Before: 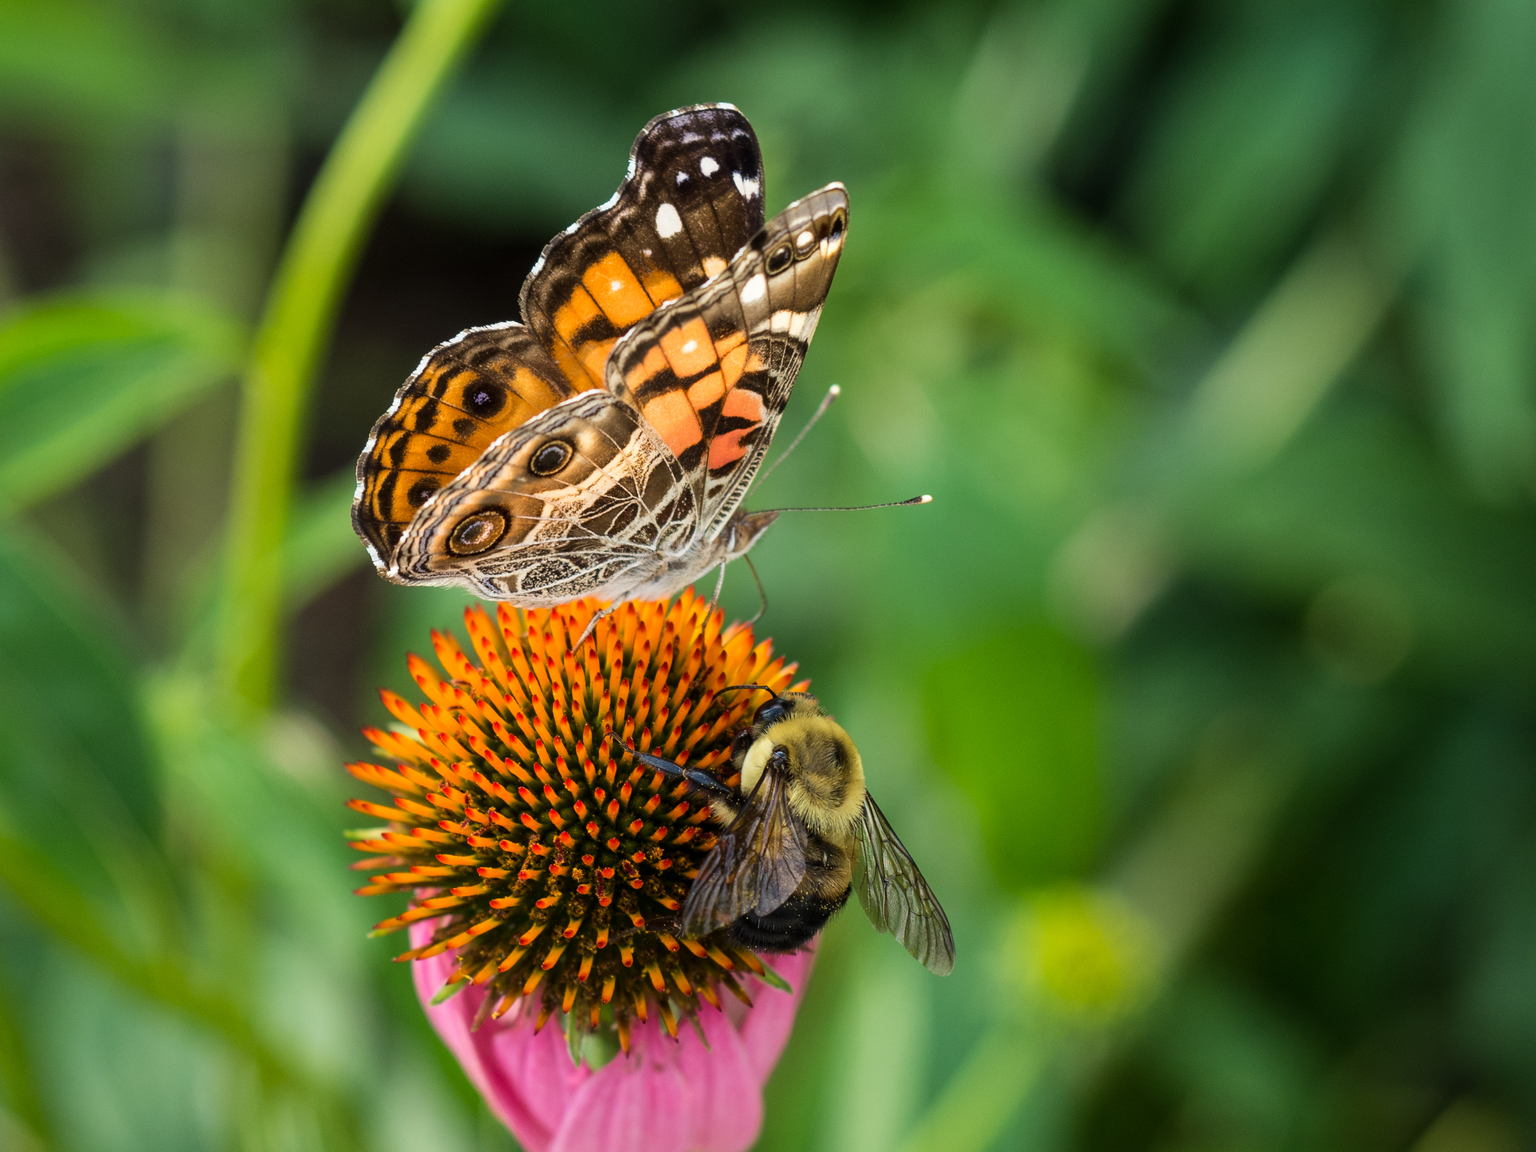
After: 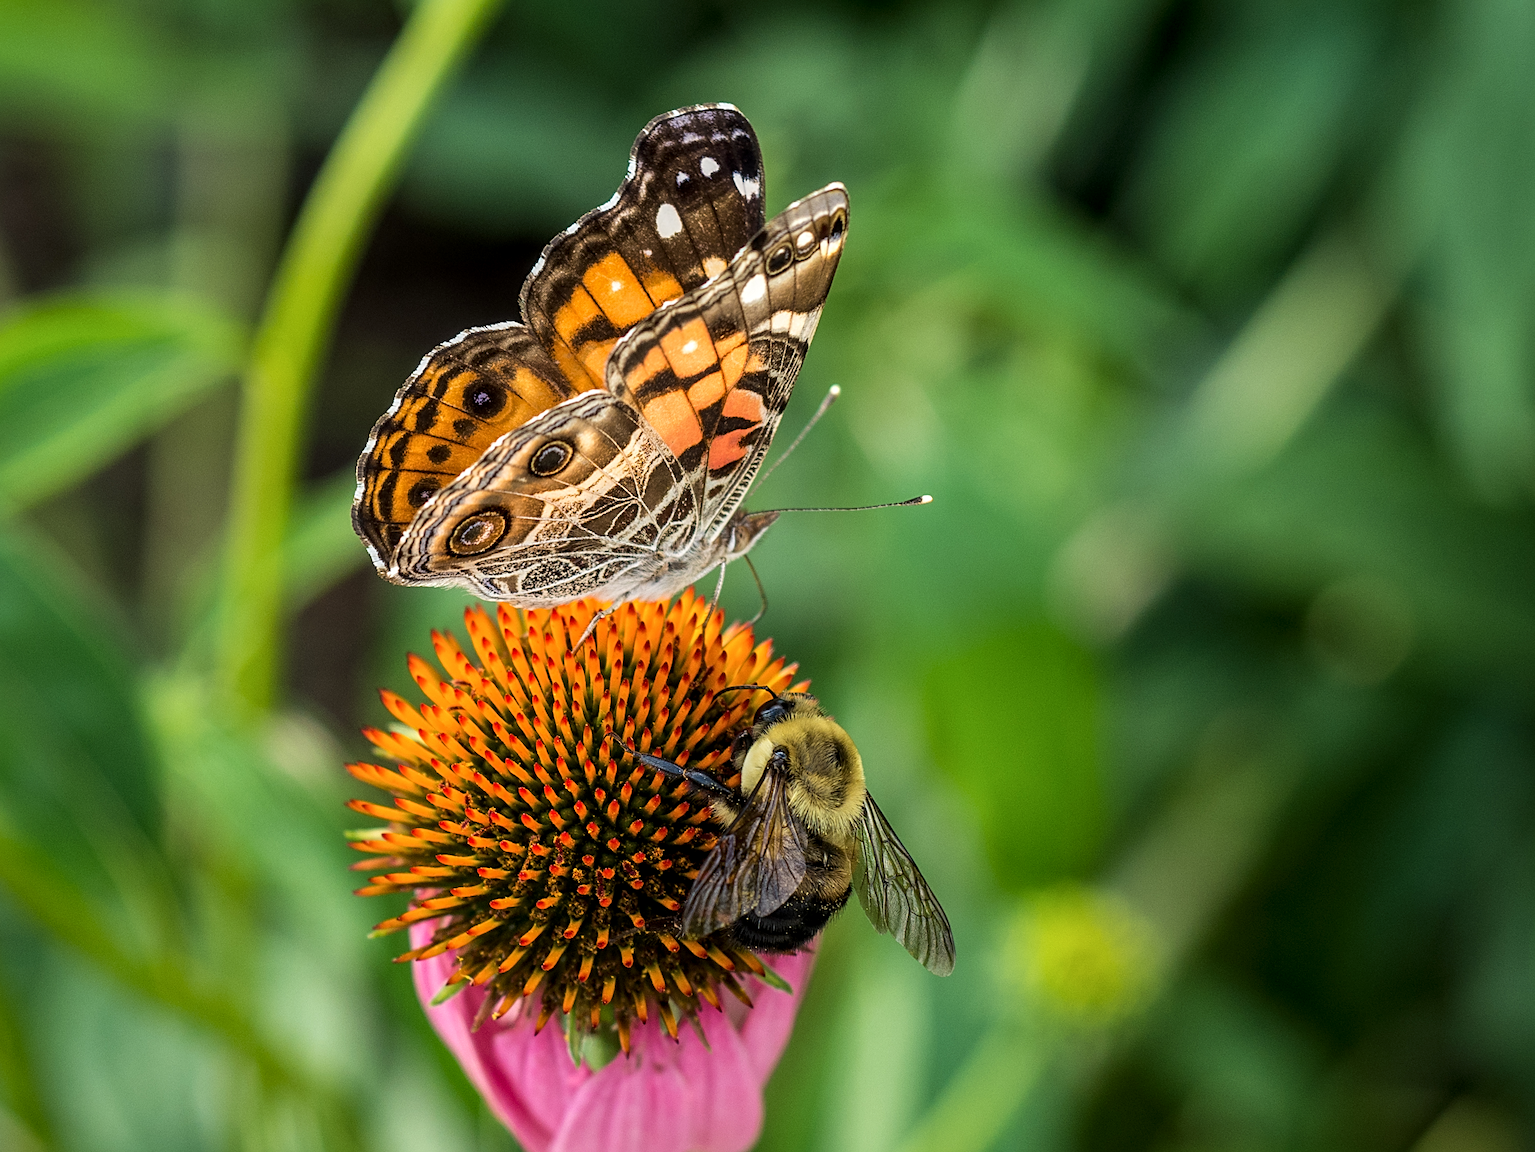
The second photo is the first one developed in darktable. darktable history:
sharpen: radius 3.124
local contrast: on, module defaults
